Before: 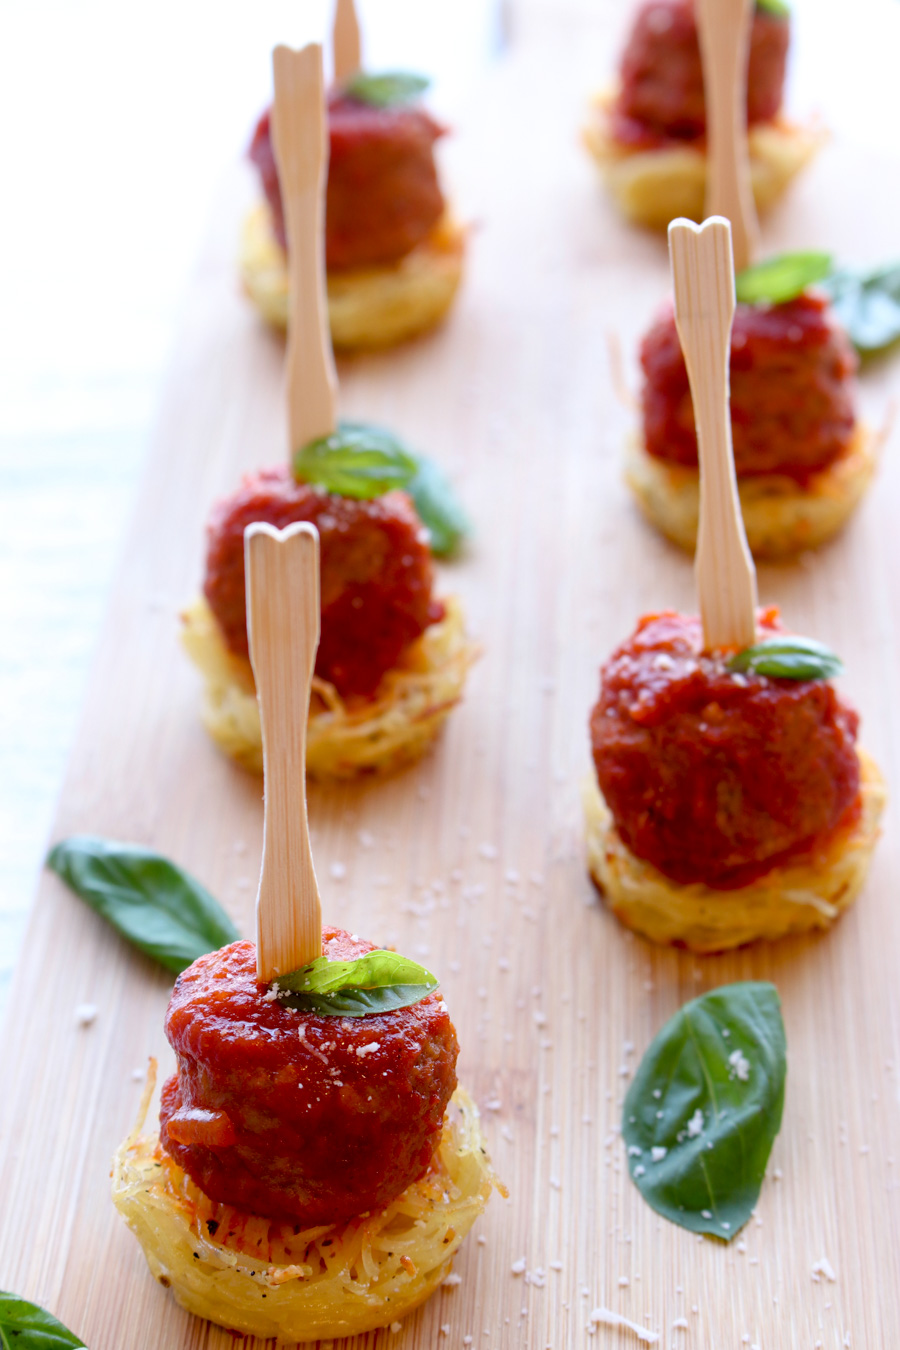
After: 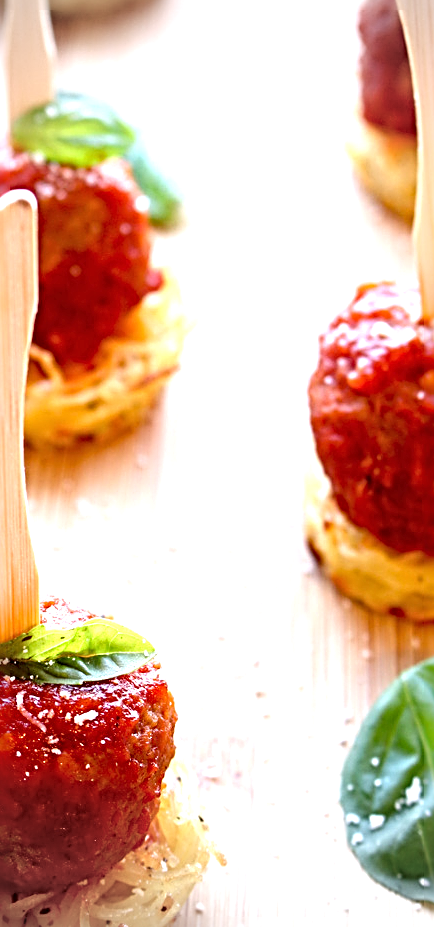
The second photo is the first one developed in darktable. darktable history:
vignetting: fall-off start 100%, brightness -0.282, width/height ratio 1.31
crop: left 31.379%, top 24.658%, right 20.326%, bottom 6.628%
sharpen: radius 3.69, amount 0.928
exposure: black level correction 0, exposure 1.1 EV, compensate exposure bias true, compensate highlight preservation false
